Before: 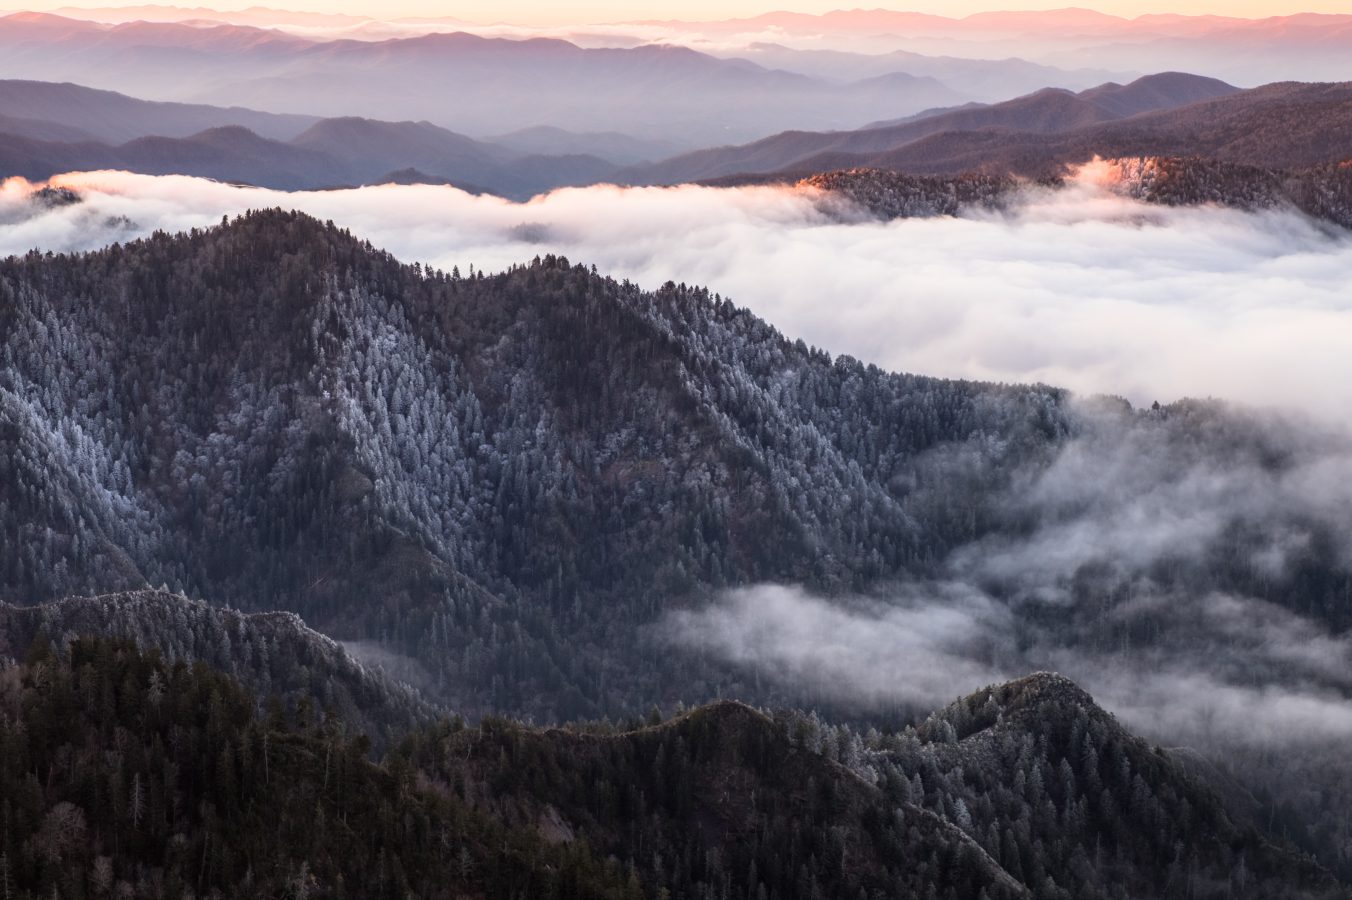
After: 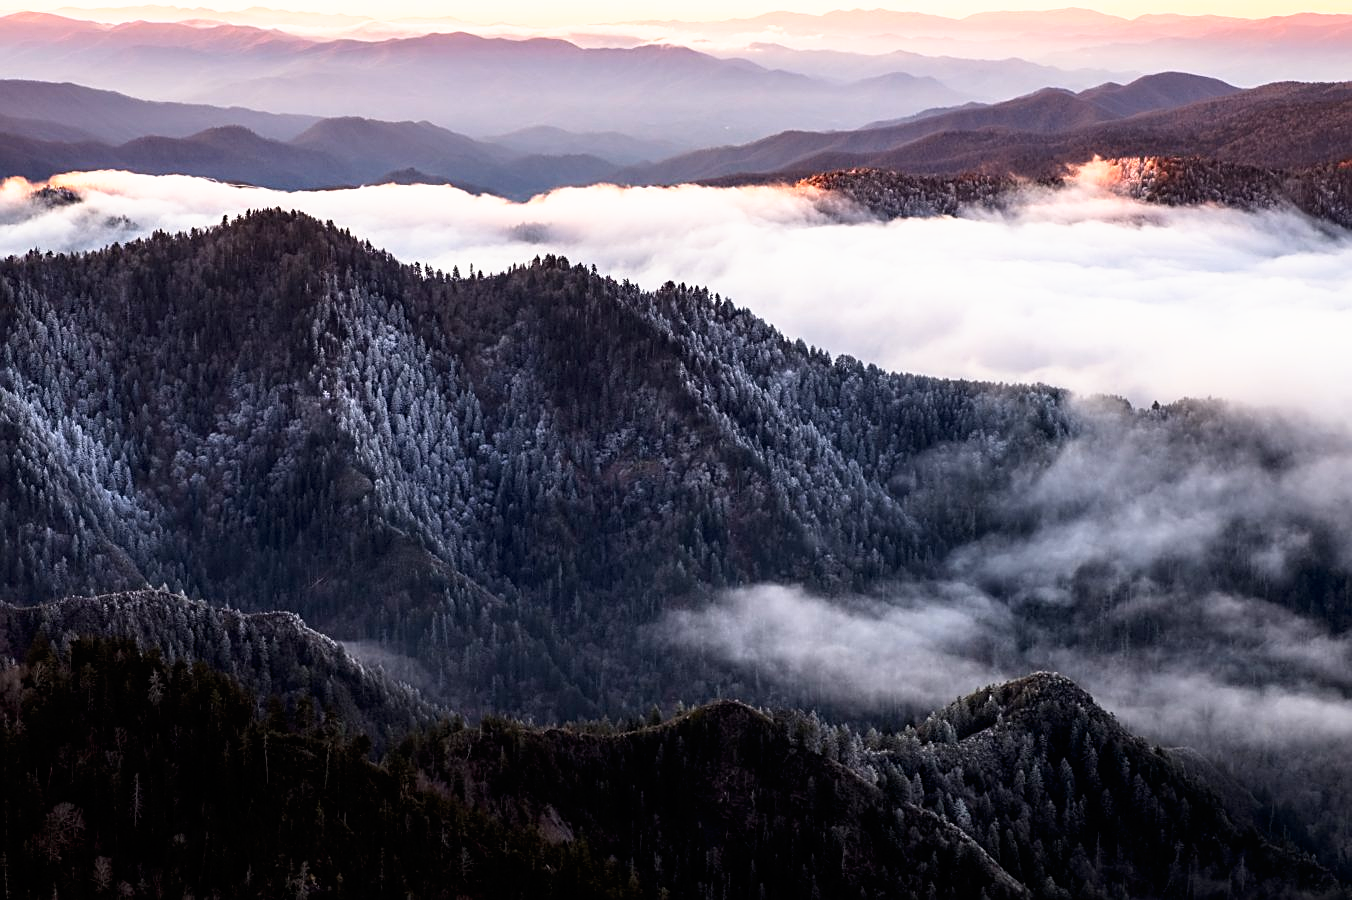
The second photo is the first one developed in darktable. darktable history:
tone curve: curves: ch0 [(0, 0) (0.003, 0) (0.011, 0.001) (0.025, 0.003) (0.044, 0.004) (0.069, 0.007) (0.1, 0.01) (0.136, 0.033) (0.177, 0.082) (0.224, 0.141) (0.277, 0.208) (0.335, 0.282) (0.399, 0.363) (0.468, 0.451) (0.543, 0.545) (0.623, 0.647) (0.709, 0.756) (0.801, 0.87) (0.898, 0.972) (1, 1)], preserve colors none
sharpen: amount 0.492
